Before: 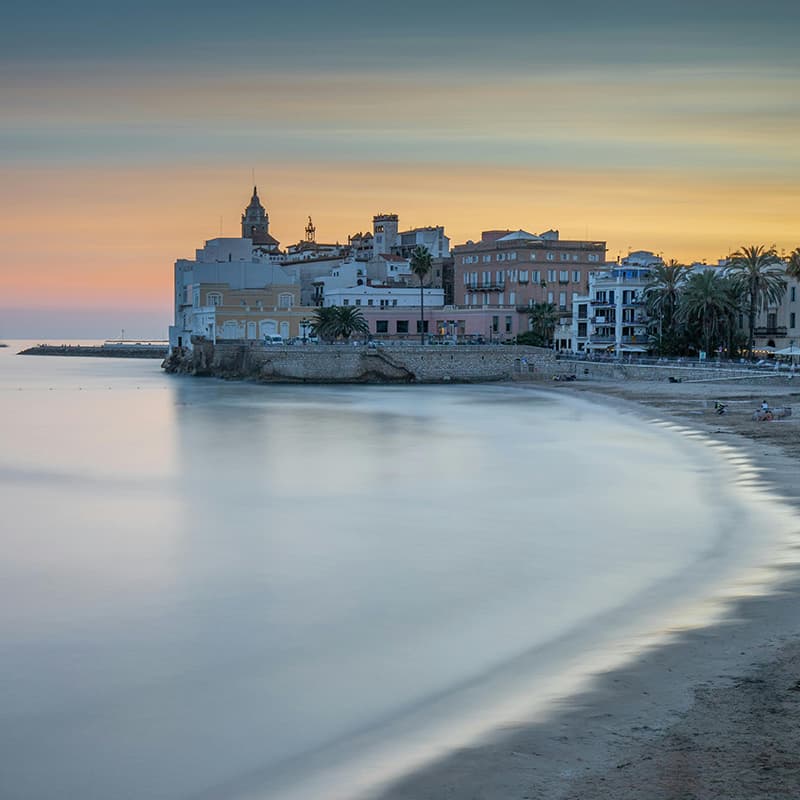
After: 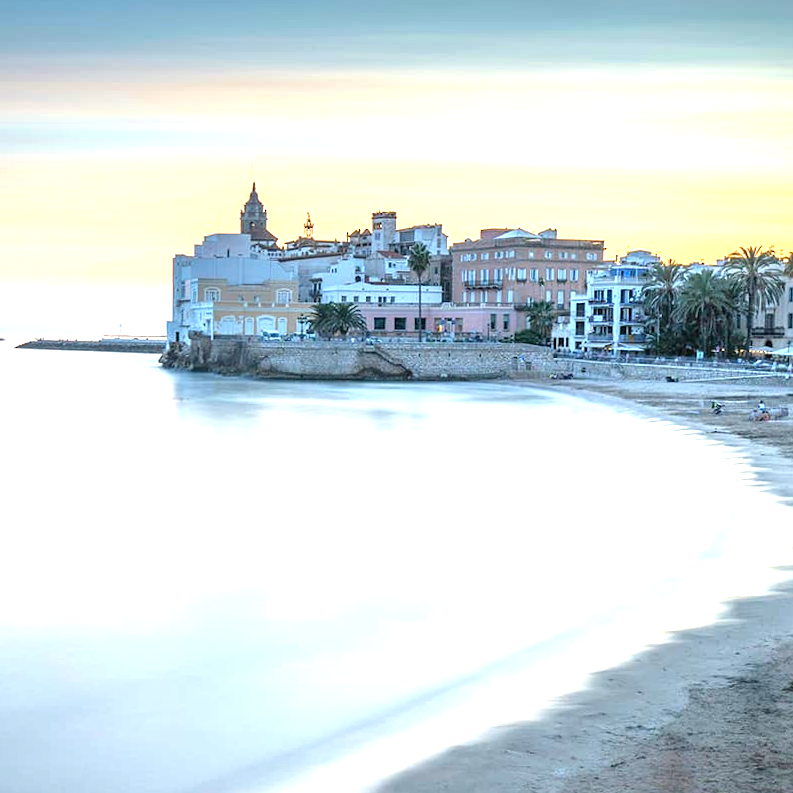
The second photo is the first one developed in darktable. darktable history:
crop and rotate: angle -0.5°
exposure: black level correction 0, exposure 1.7 EV, compensate exposure bias true, compensate highlight preservation false
